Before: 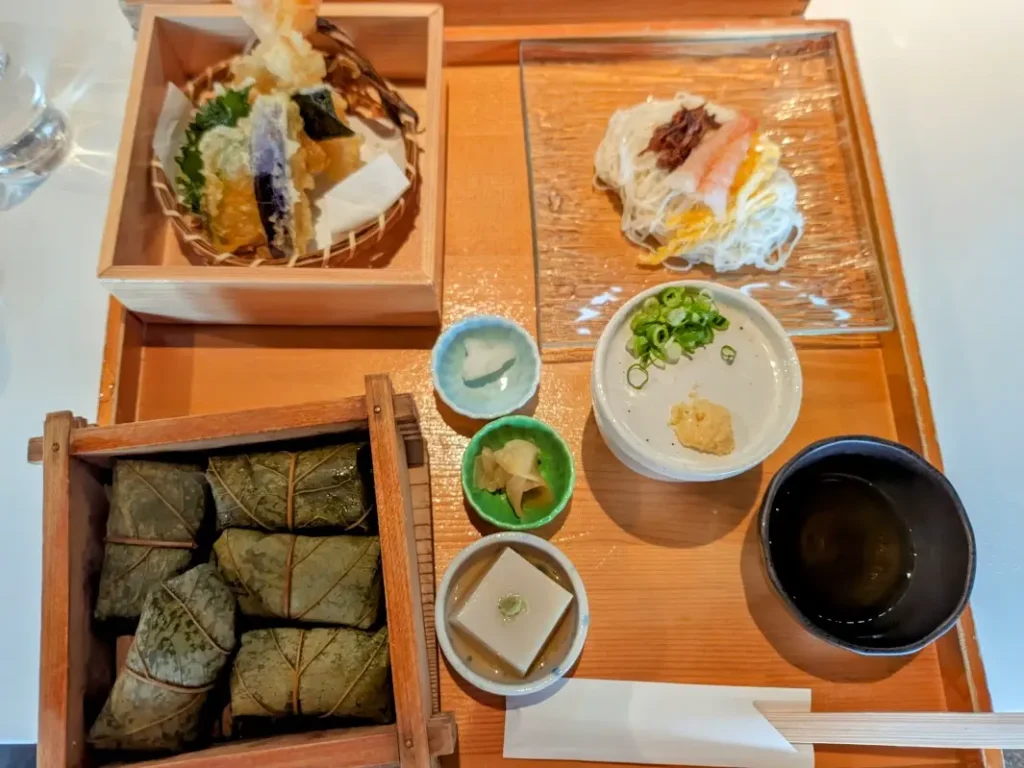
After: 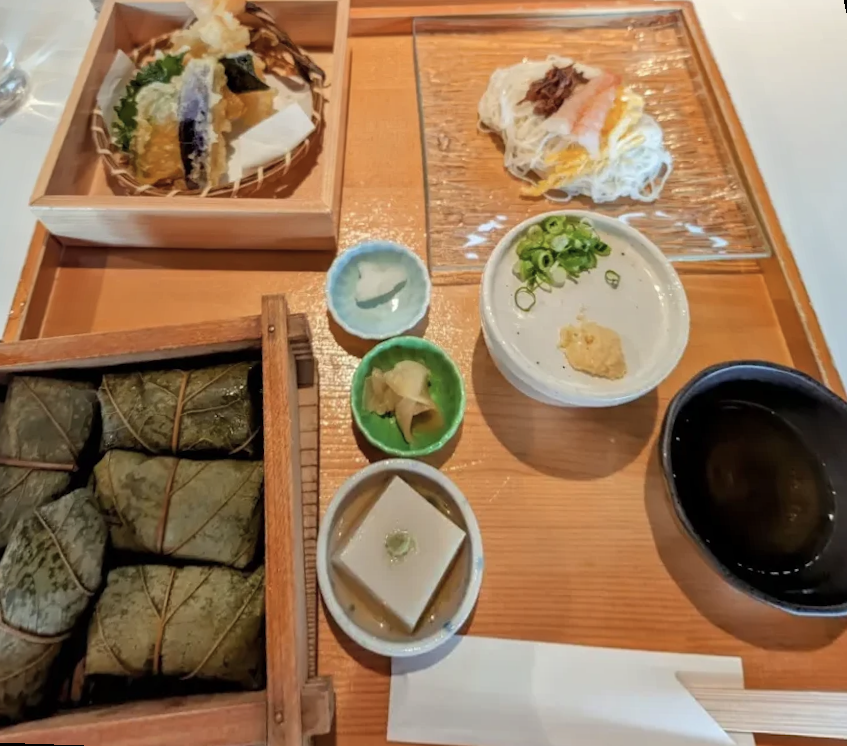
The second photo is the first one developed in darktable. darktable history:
rotate and perspective: rotation 0.72°, lens shift (vertical) -0.352, lens shift (horizontal) -0.051, crop left 0.152, crop right 0.859, crop top 0.019, crop bottom 0.964
crop and rotate: left 0.126%
color correction: saturation 0.8
